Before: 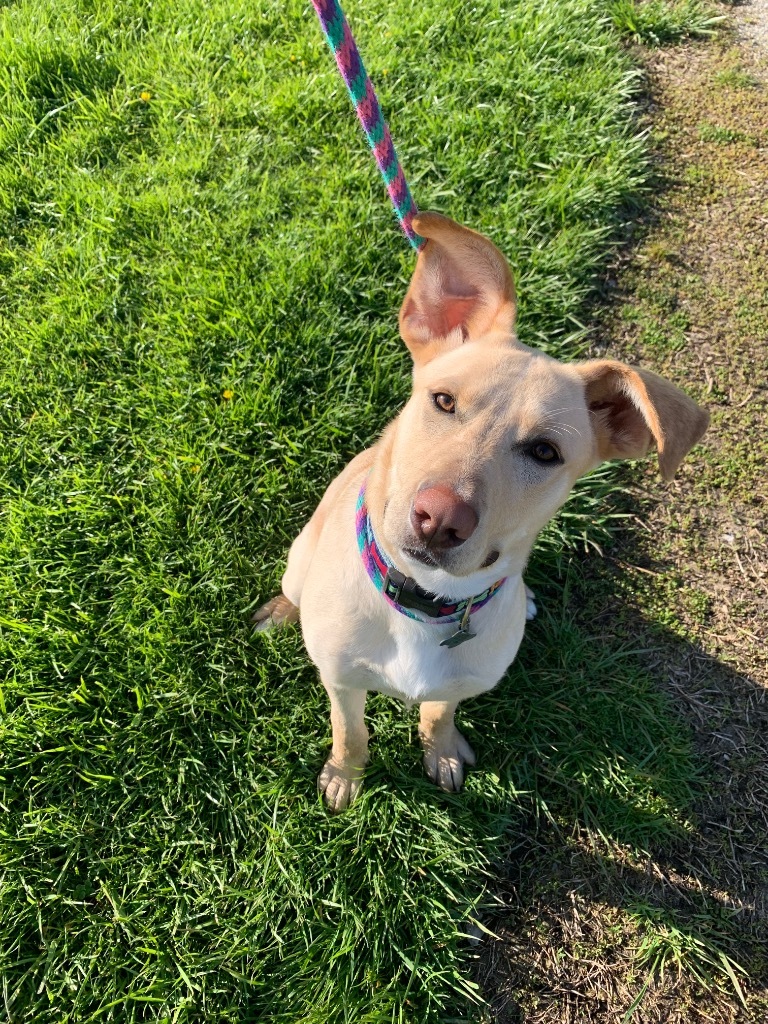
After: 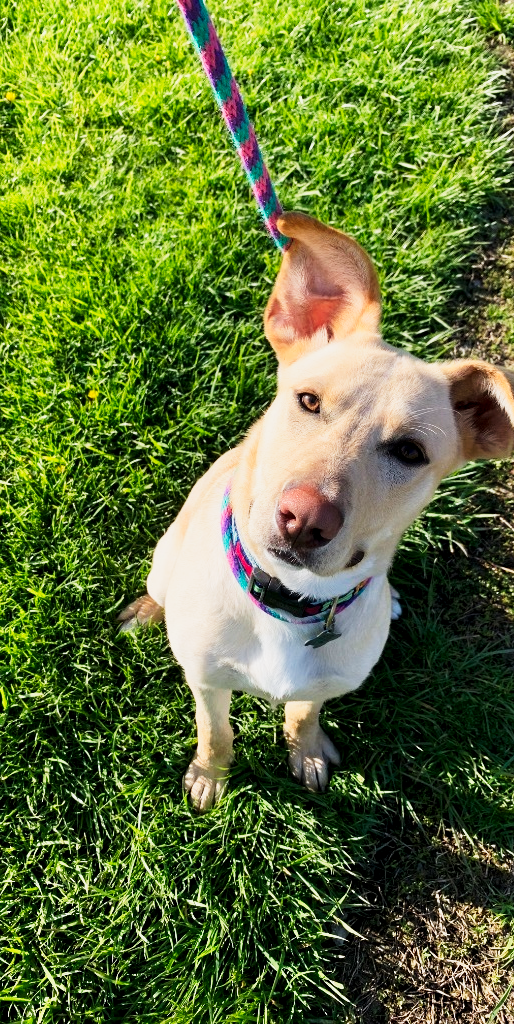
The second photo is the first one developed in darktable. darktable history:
crop and rotate: left 17.666%, right 15.281%
exposure: black level correction 0.005, exposure 0.015 EV, compensate highlight preservation false
tone curve: curves: ch0 [(0, 0.001) (0.139, 0.096) (0.311, 0.278) (0.495, 0.531) (0.718, 0.816) (0.841, 0.909) (1, 0.967)]; ch1 [(0, 0) (0.272, 0.249) (0.388, 0.385) (0.469, 0.456) (0.495, 0.497) (0.538, 0.554) (0.578, 0.605) (0.707, 0.778) (1, 1)]; ch2 [(0, 0) (0.125, 0.089) (0.353, 0.329) (0.443, 0.408) (0.502, 0.499) (0.557, 0.542) (0.608, 0.635) (1, 1)], preserve colors none
